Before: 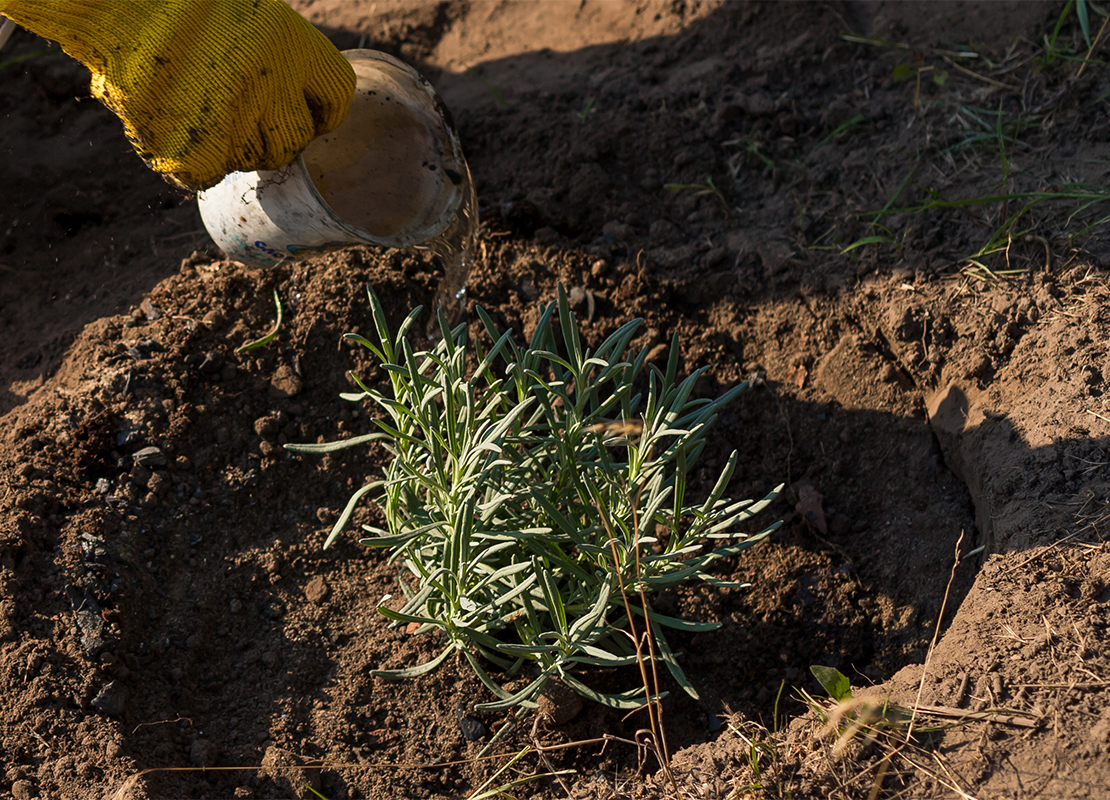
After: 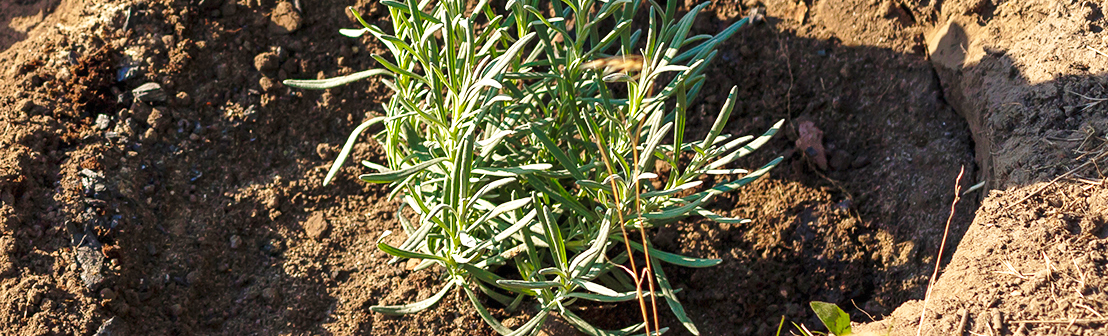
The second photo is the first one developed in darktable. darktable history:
crop: top 45.551%, bottom 12.262%
shadows and highlights: on, module defaults
exposure: black level correction 0, exposure 0.68 EV, compensate exposure bias true, compensate highlight preservation false
base curve: curves: ch0 [(0, 0) (0.032, 0.037) (0.105, 0.228) (0.435, 0.76) (0.856, 0.983) (1, 1)], preserve colors none
